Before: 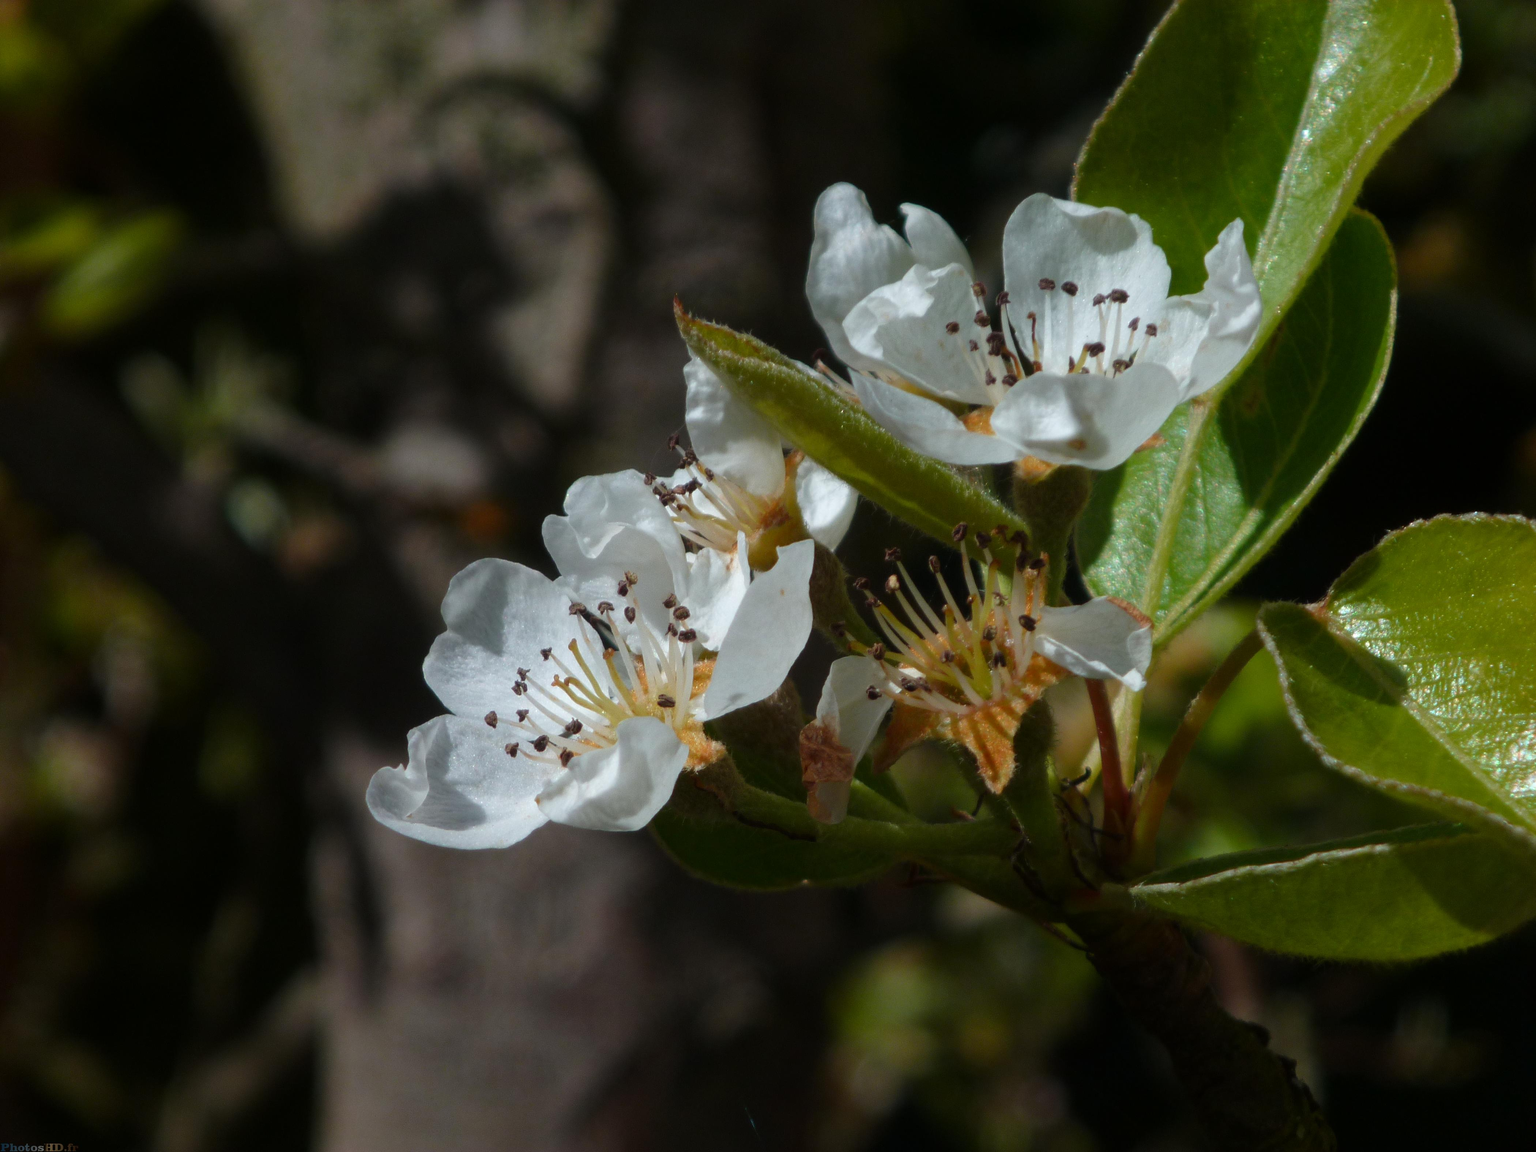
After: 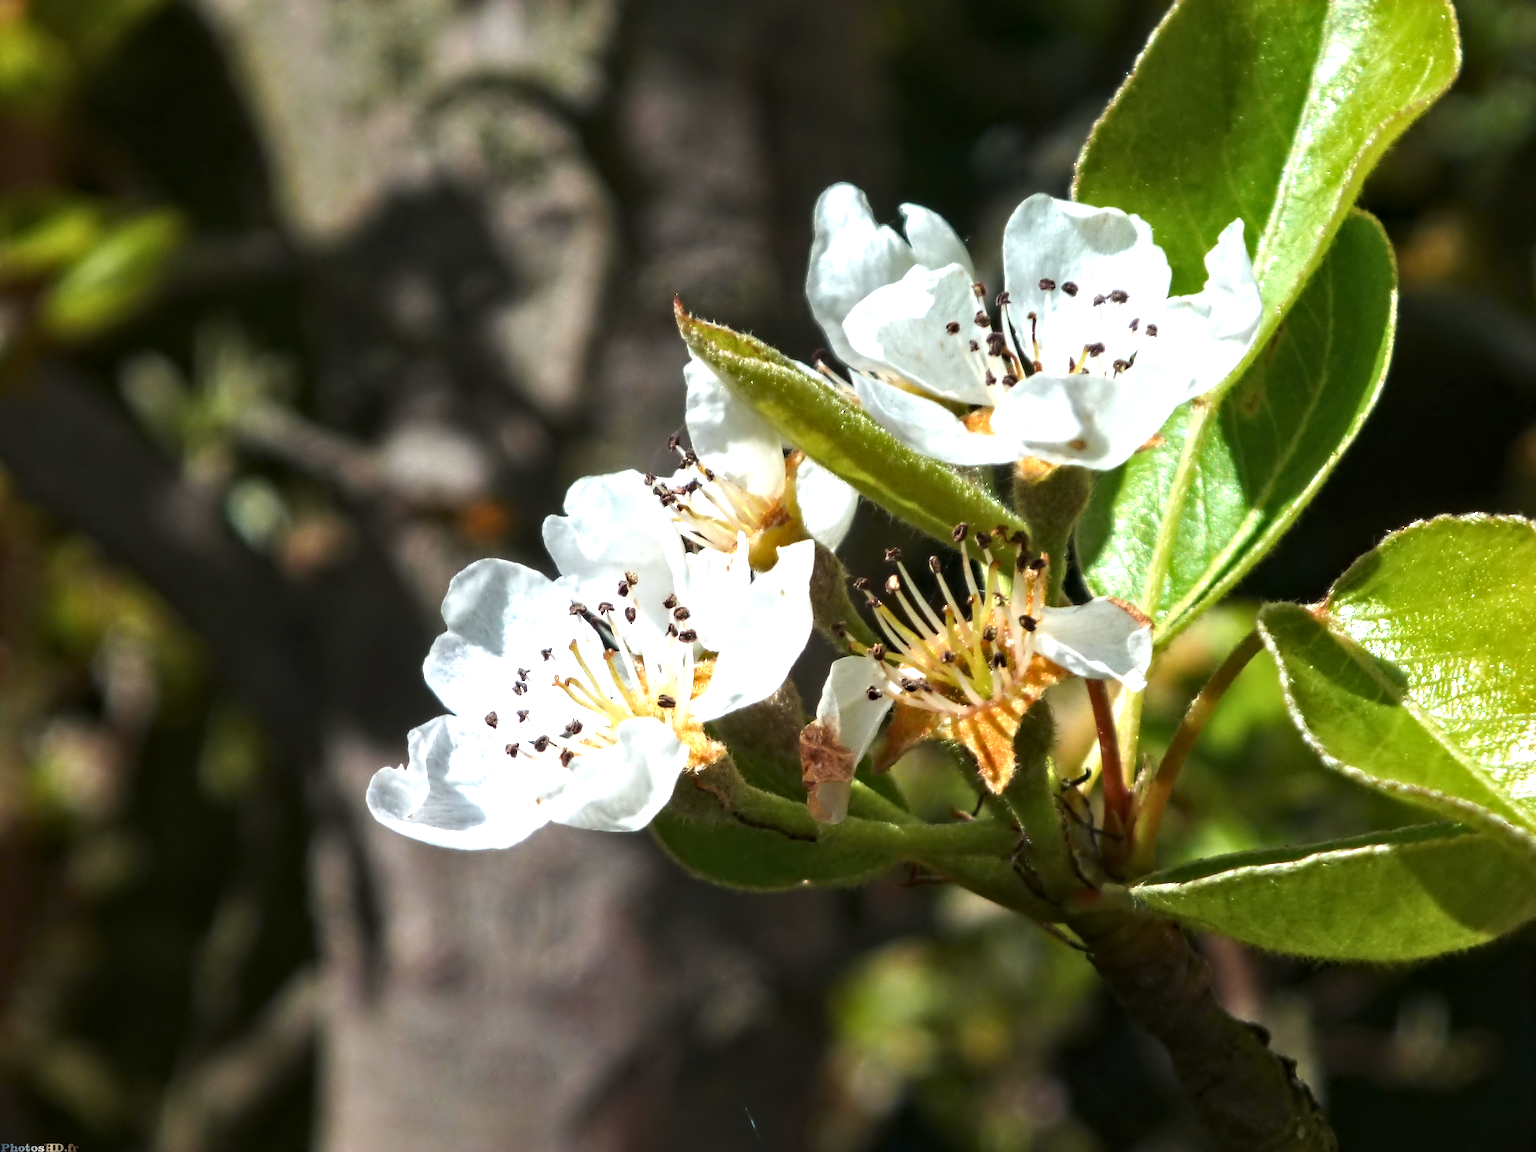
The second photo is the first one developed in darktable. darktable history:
exposure: black level correction 0, exposure 0.7 EV, compensate exposure bias true, compensate highlight preservation false
contrast equalizer: octaves 7, y [[0.5, 0.542, 0.583, 0.625, 0.667, 0.708], [0.5 ×6], [0.5 ×6], [0, 0.033, 0.067, 0.1, 0.133, 0.167], [0, 0.05, 0.1, 0.15, 0.2, 0.25]]
